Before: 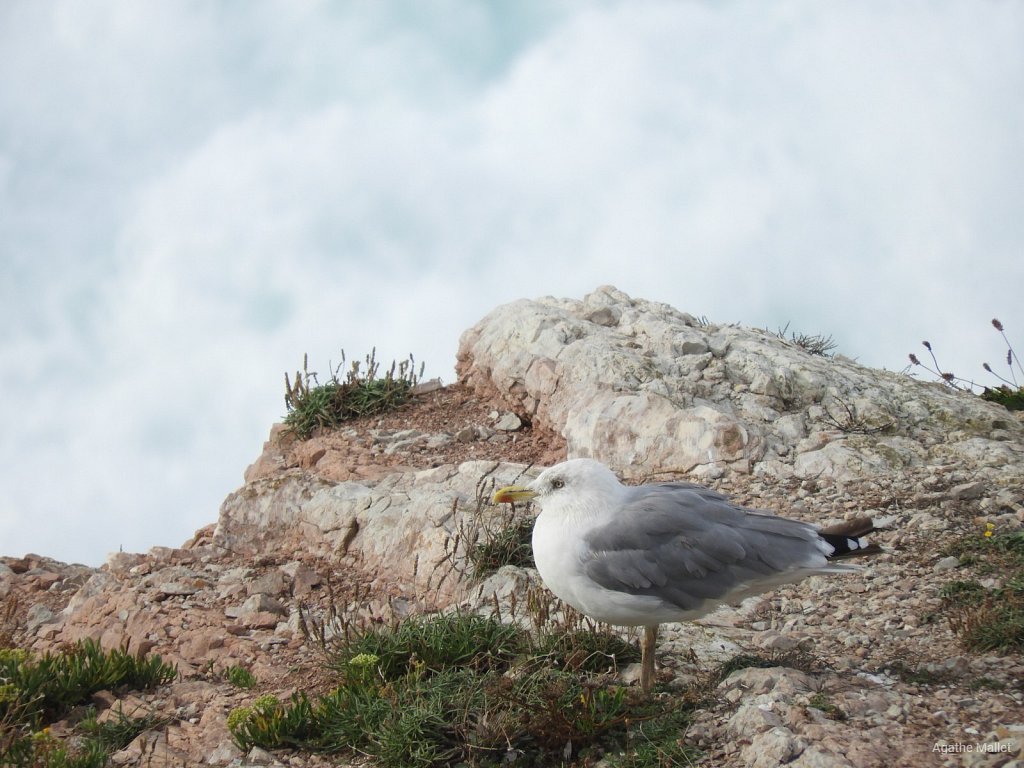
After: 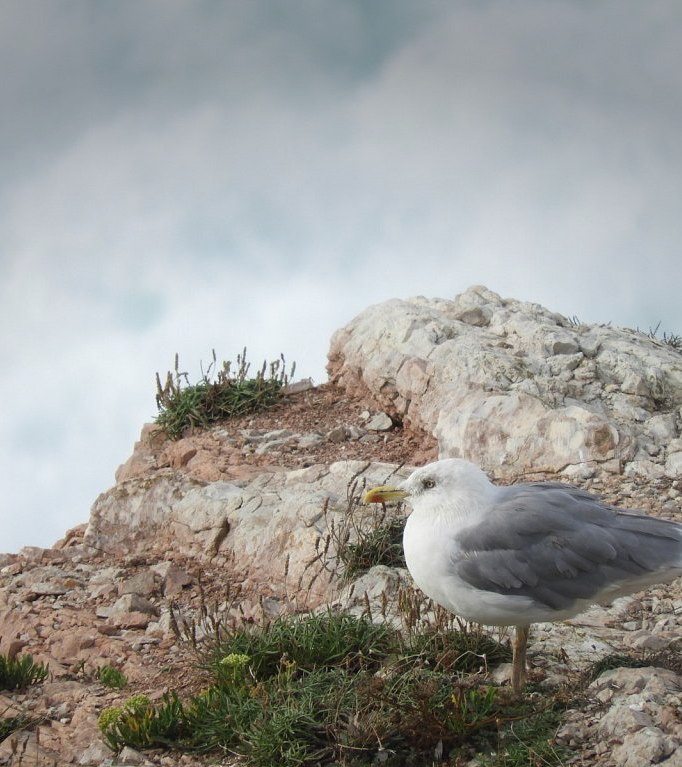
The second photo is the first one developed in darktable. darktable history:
crop and rotate: left 12.648%, right 20.685%
vignetting: fall-off start 97.52%, fall-off radius 100%, brightness -0.574, saturation 0, center (-0.027, 0.404), width/height ratio 1.368, unbound false
